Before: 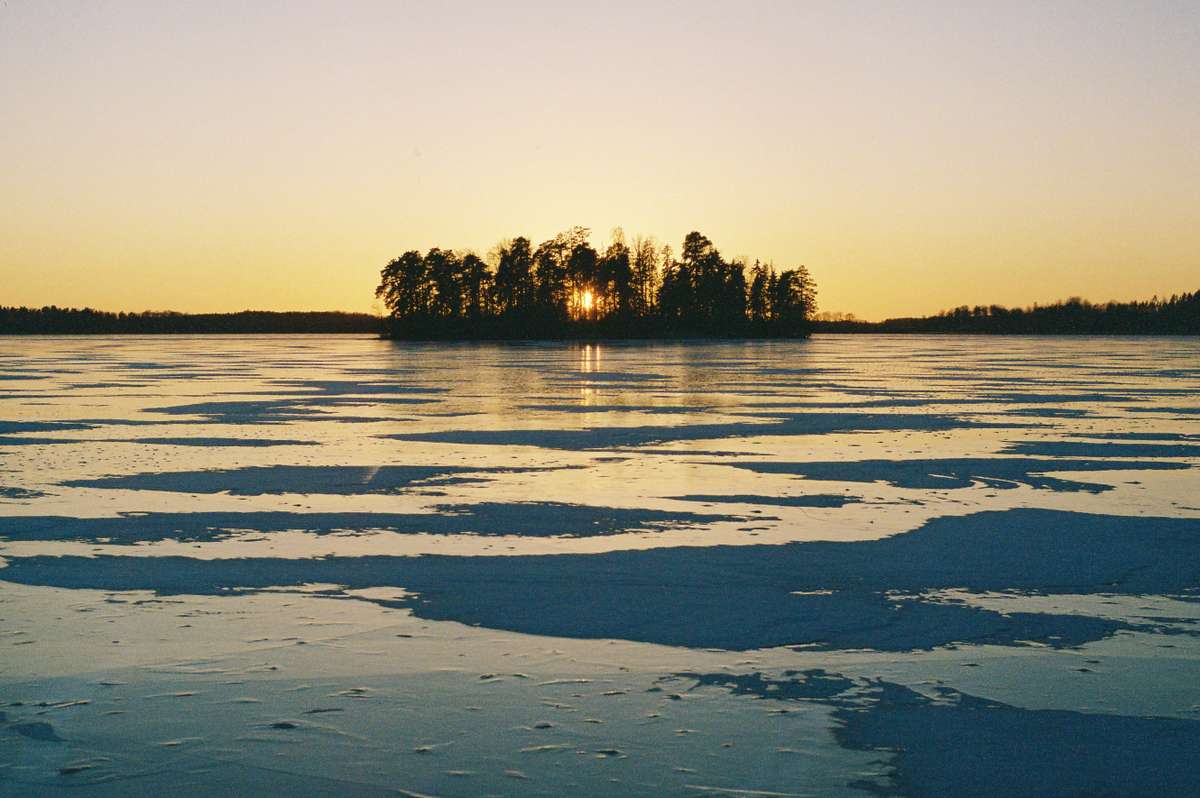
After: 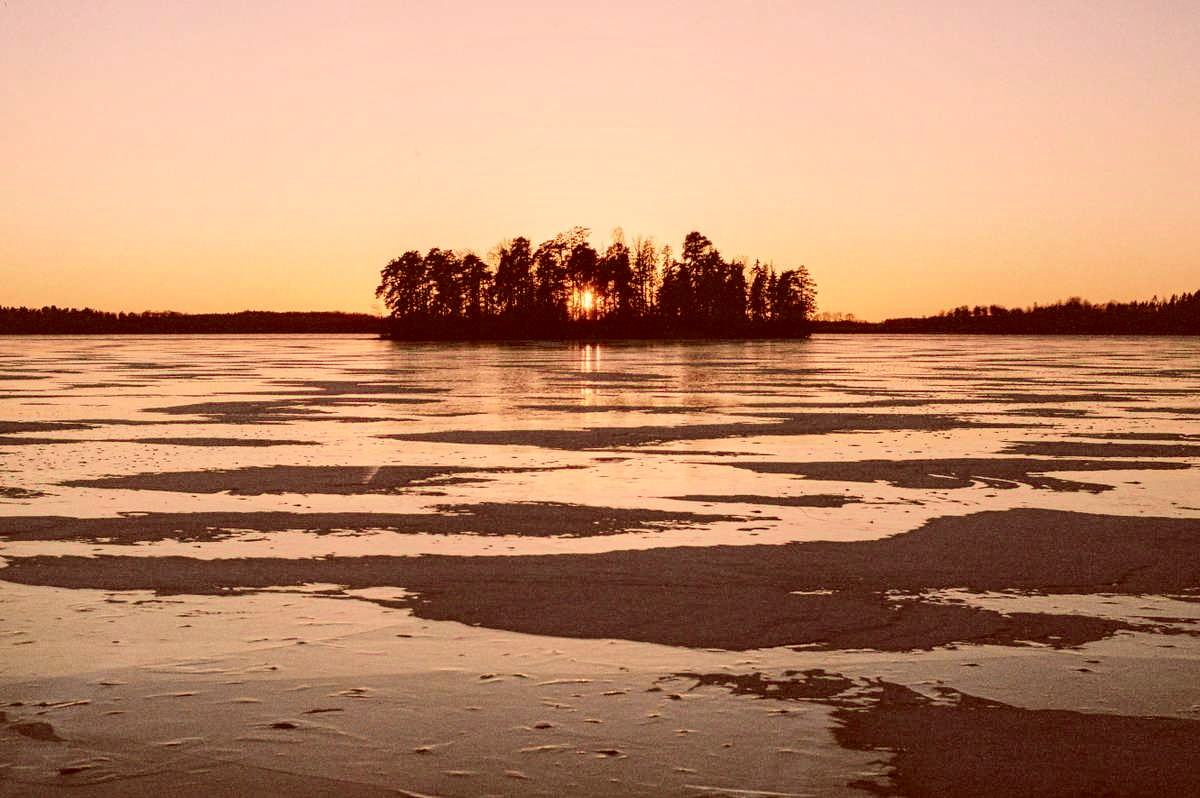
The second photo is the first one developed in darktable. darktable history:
color correction: highlights a* 9.03, highlights b* 8.71, shadows a* 40, shadows b* 40, saturation 0.8
tone curve: curves: ch0 [(0.003, 0) (0.066, 0.023) (0.149, 0.094) (0.264, 0.238) (0.395, 0.421) (0.517, 0.56) (0.688, 0.743) (0.813, 0.846) (1, 1)]; ch1 [(0, 0) (0.164, 0.115) (0.337, 0.332) (0.39, 0.398) (0.464, 0.461) (0.501, 0.5) (0.521, 0.535) (0.571, 0.588) (0.652, 0.681) (0.733, 0.749) (0.811, 0.796) (1, 1)]; ch2 [(0, 0) (0.337, 0.382) (0.464, 0.476) (0.501, 0.502) (0.527, 0.54) (0.556, 0.567) (0.6, 0.59) (0.687, 0.675) (1, 1)], color space Lab, independent channels, preserve colors none
local contrast: on, module defaults
